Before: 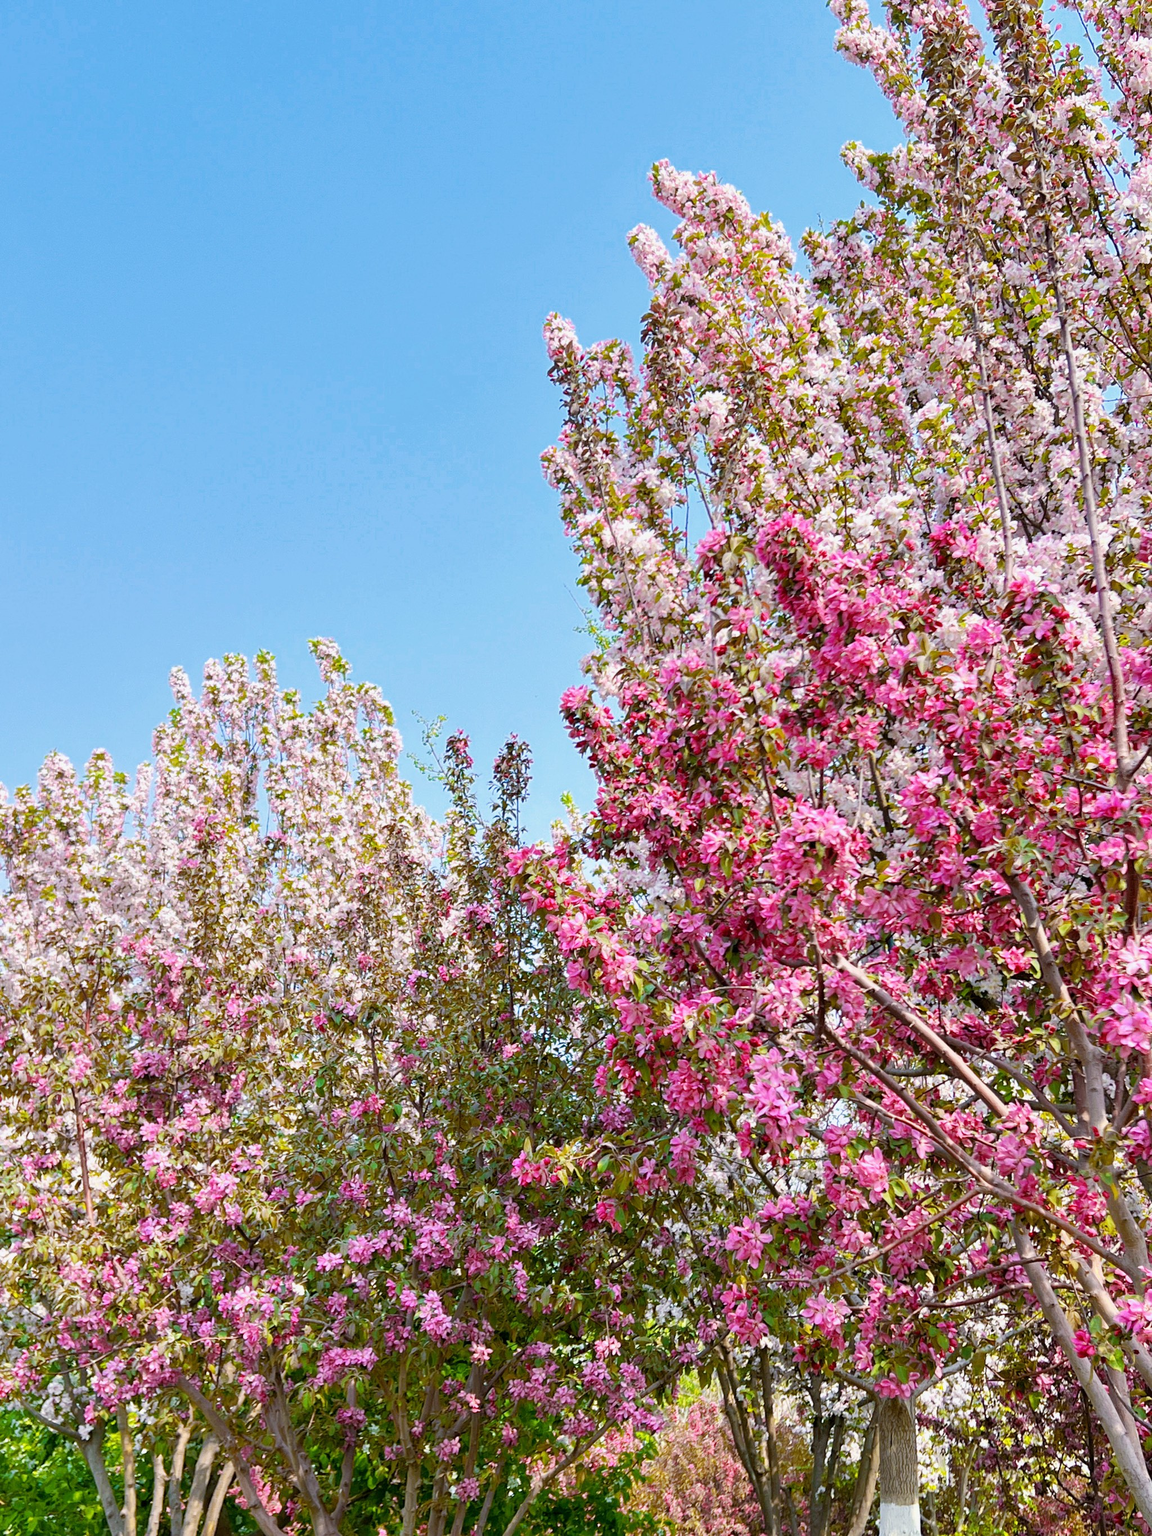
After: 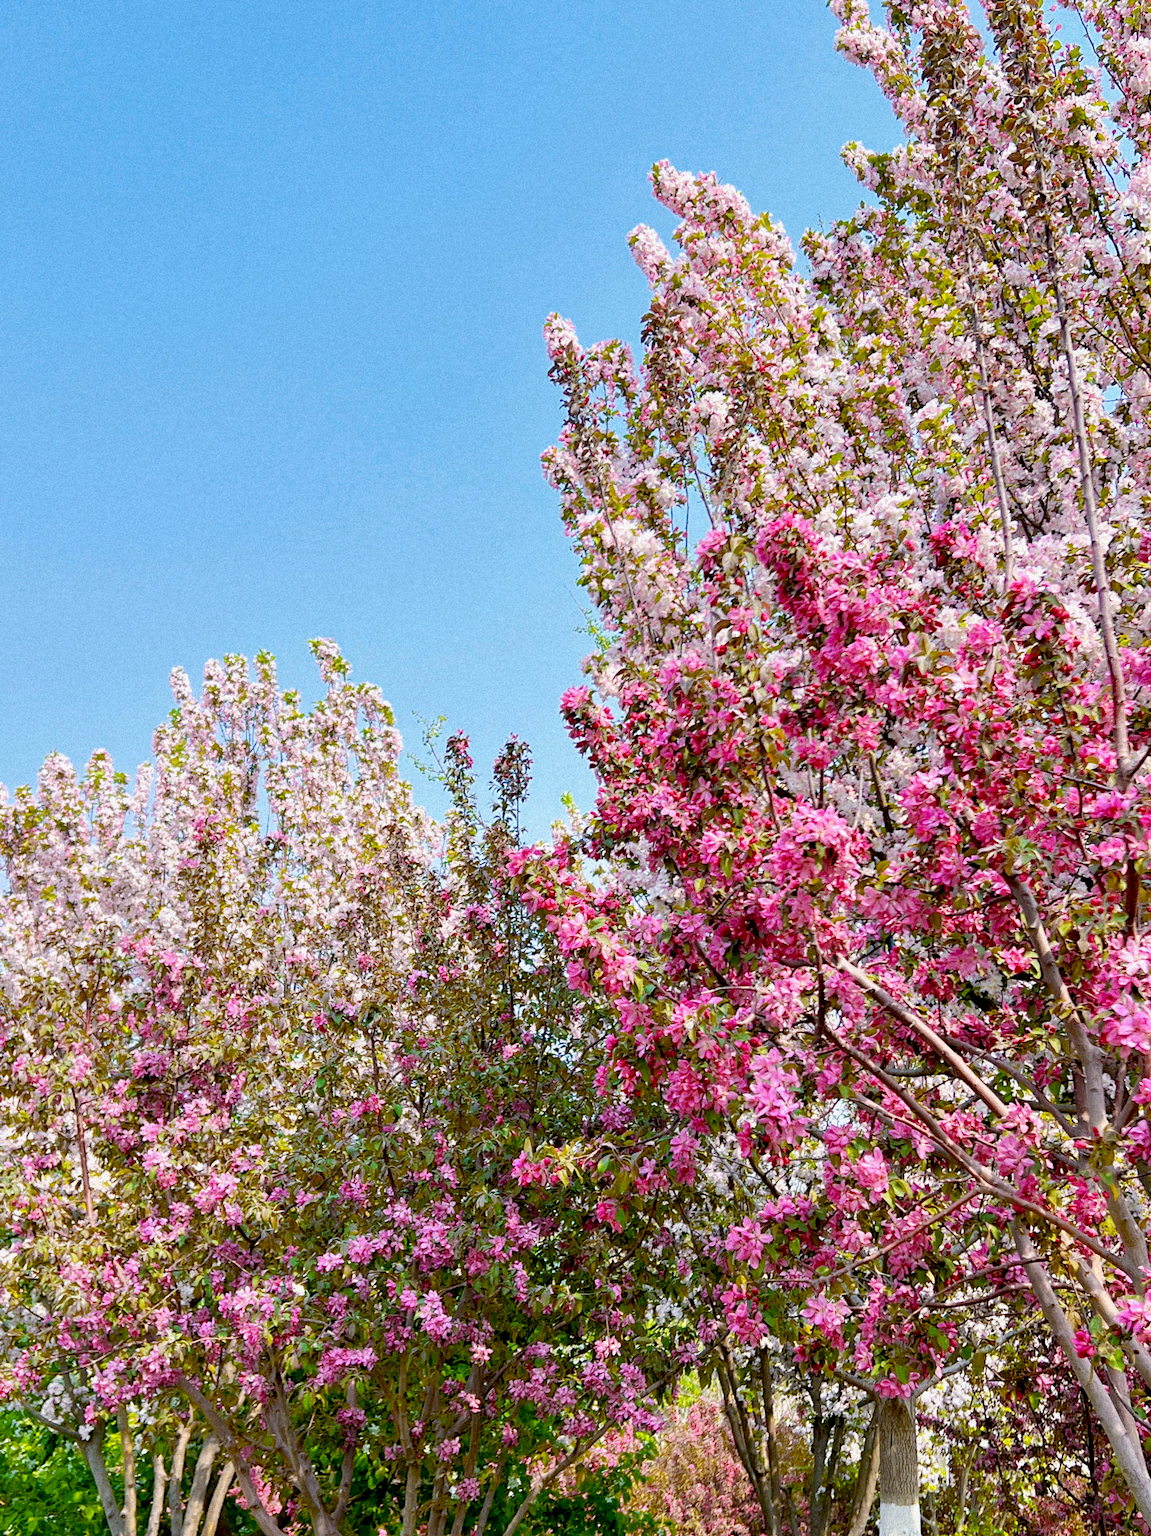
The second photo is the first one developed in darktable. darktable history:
exposure: black level correction 0.011, compensate highlight preservation false
grain: mid-tones bias 0%
